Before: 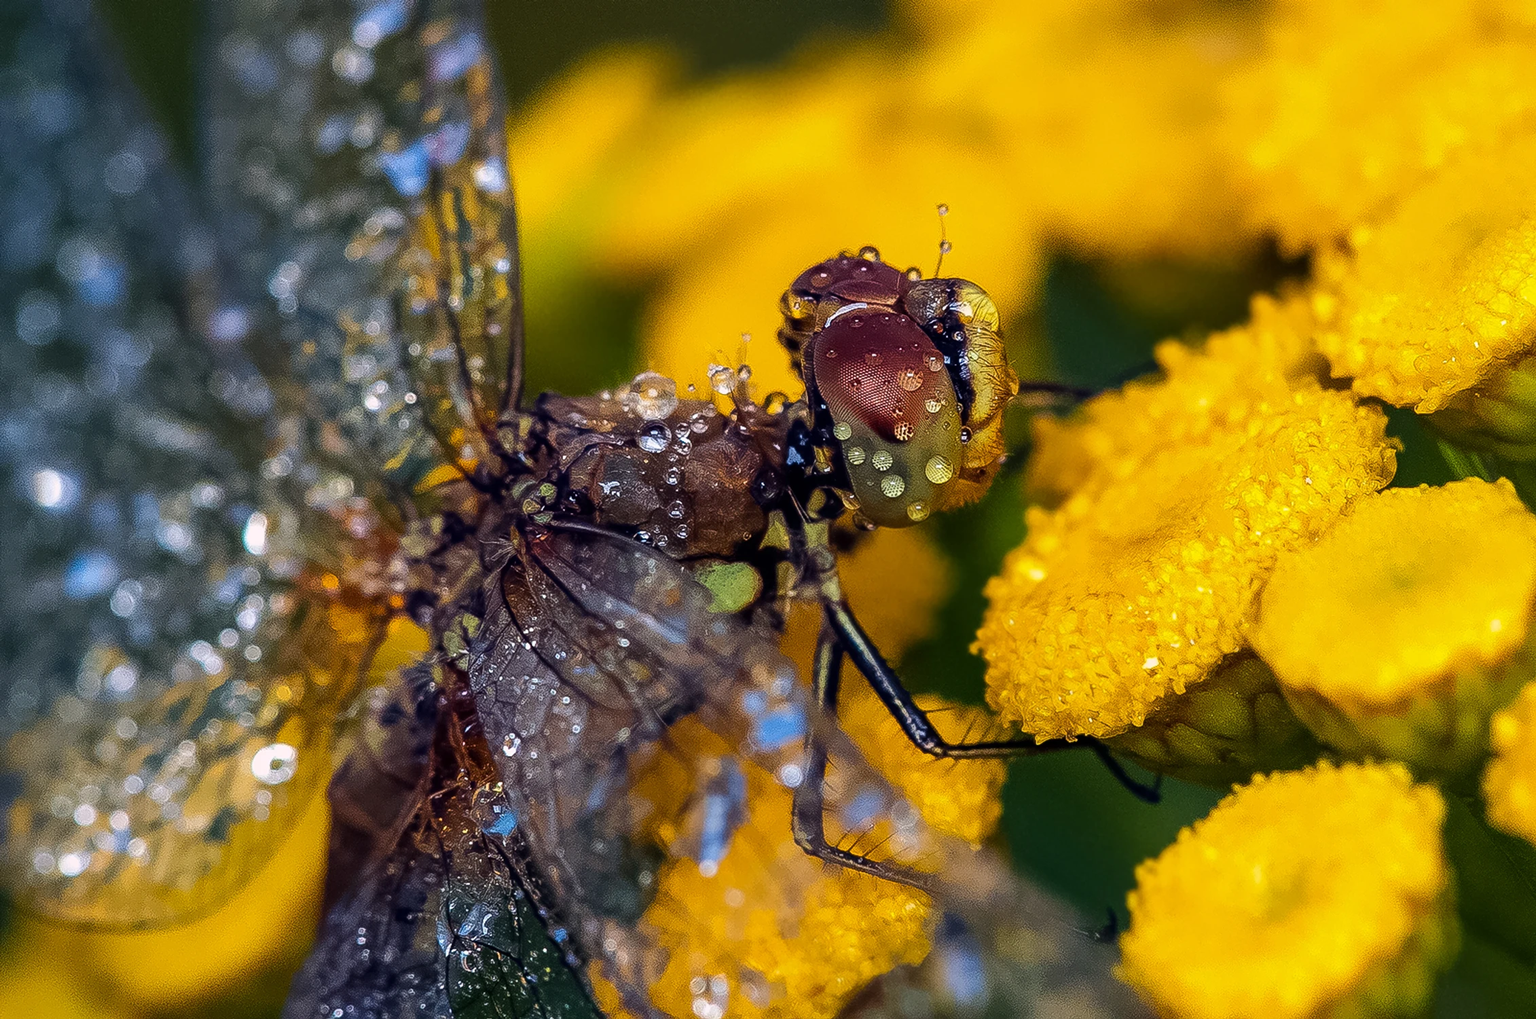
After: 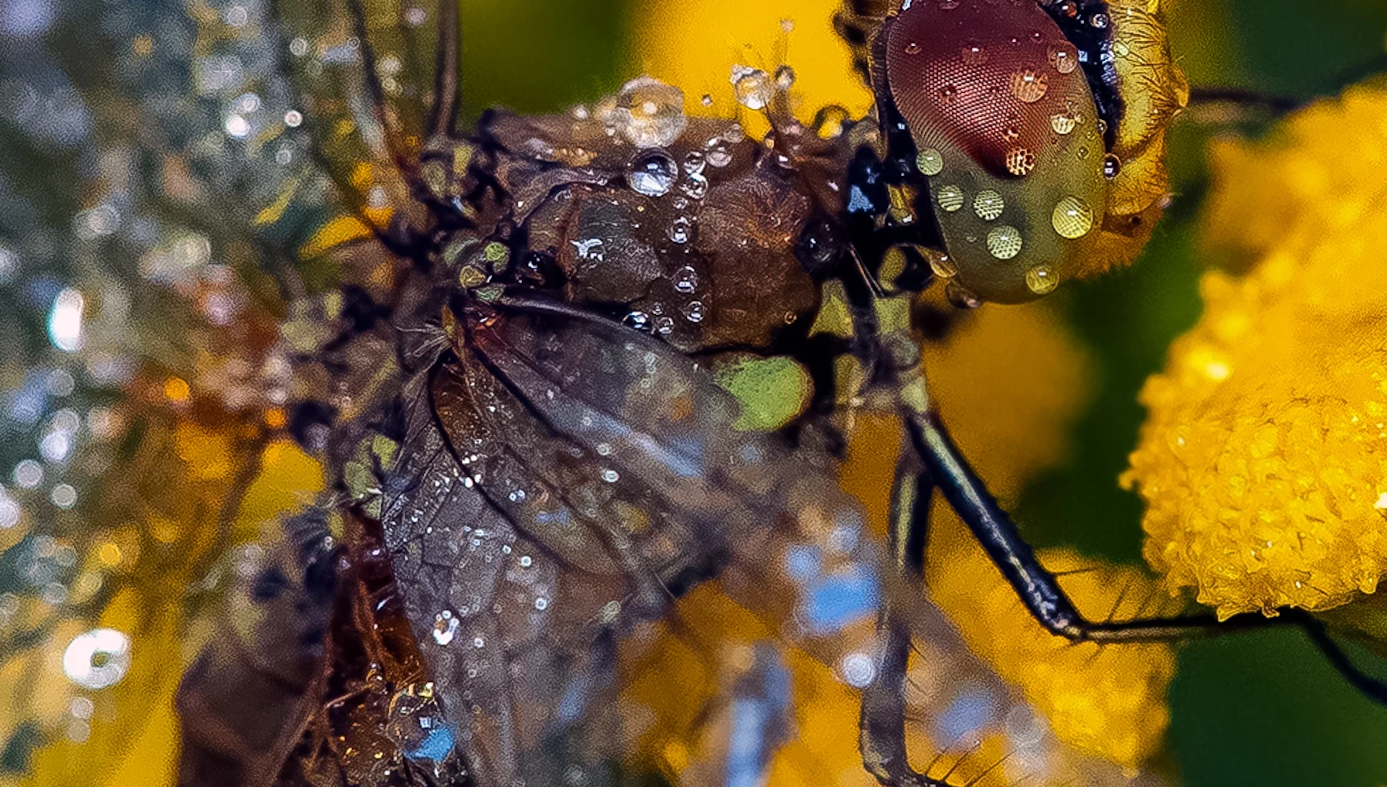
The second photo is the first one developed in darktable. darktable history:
crop: left 13.312%, top 31.28%, right 24.627%, bottom 15.582%
rotate and perspective: rotation -0.45°, automatic cropping original format, crop left 0.008, crop right 0.992, crop top 0.012, crop bottom 0.988
